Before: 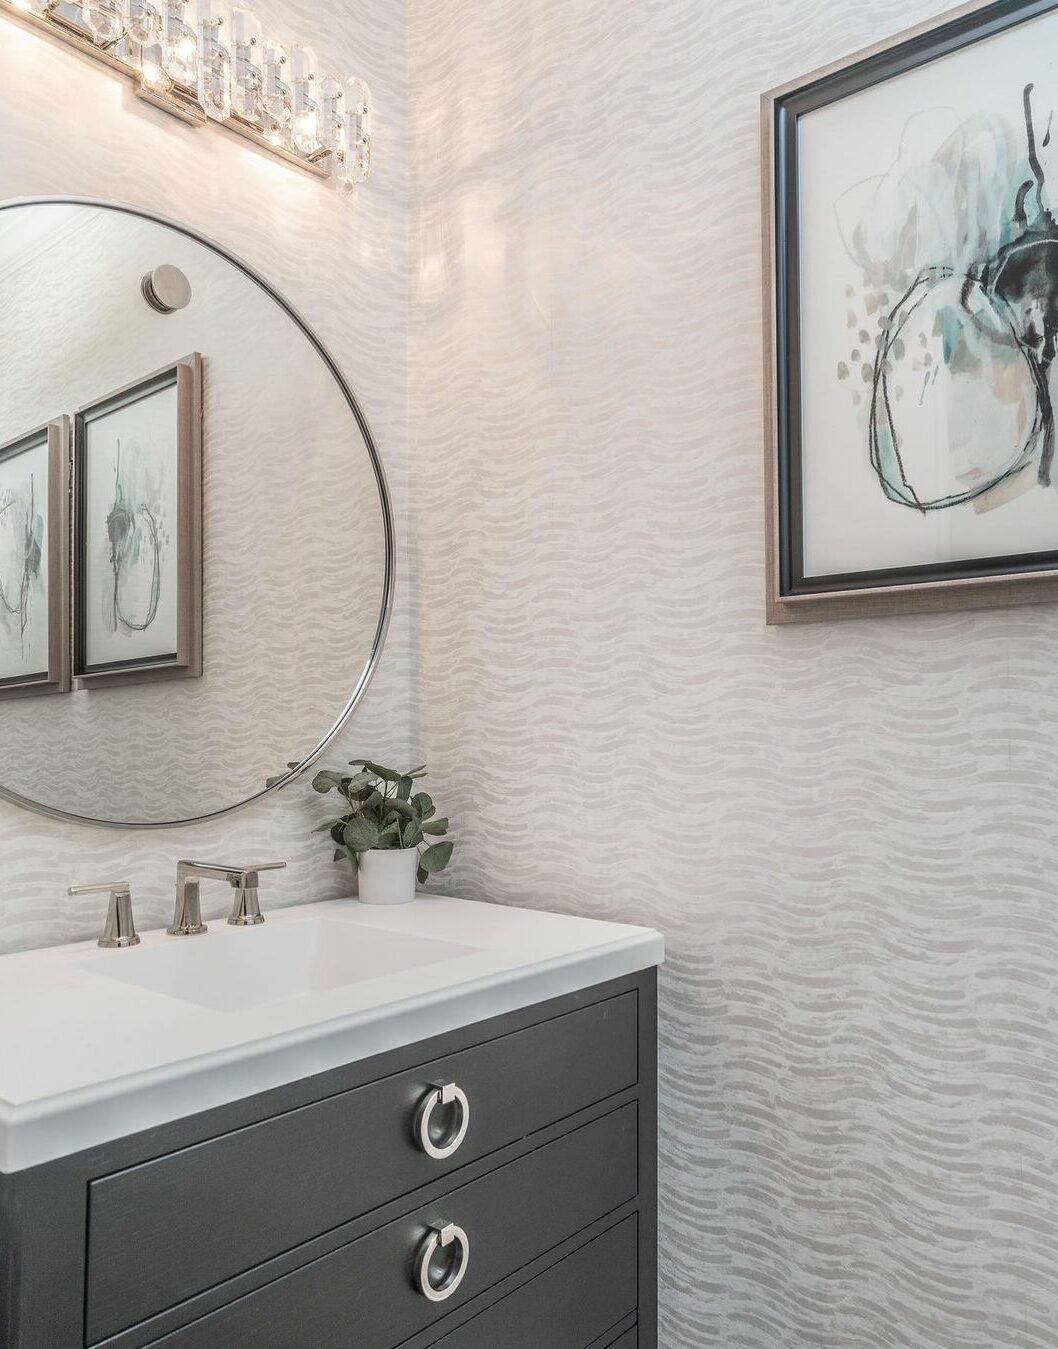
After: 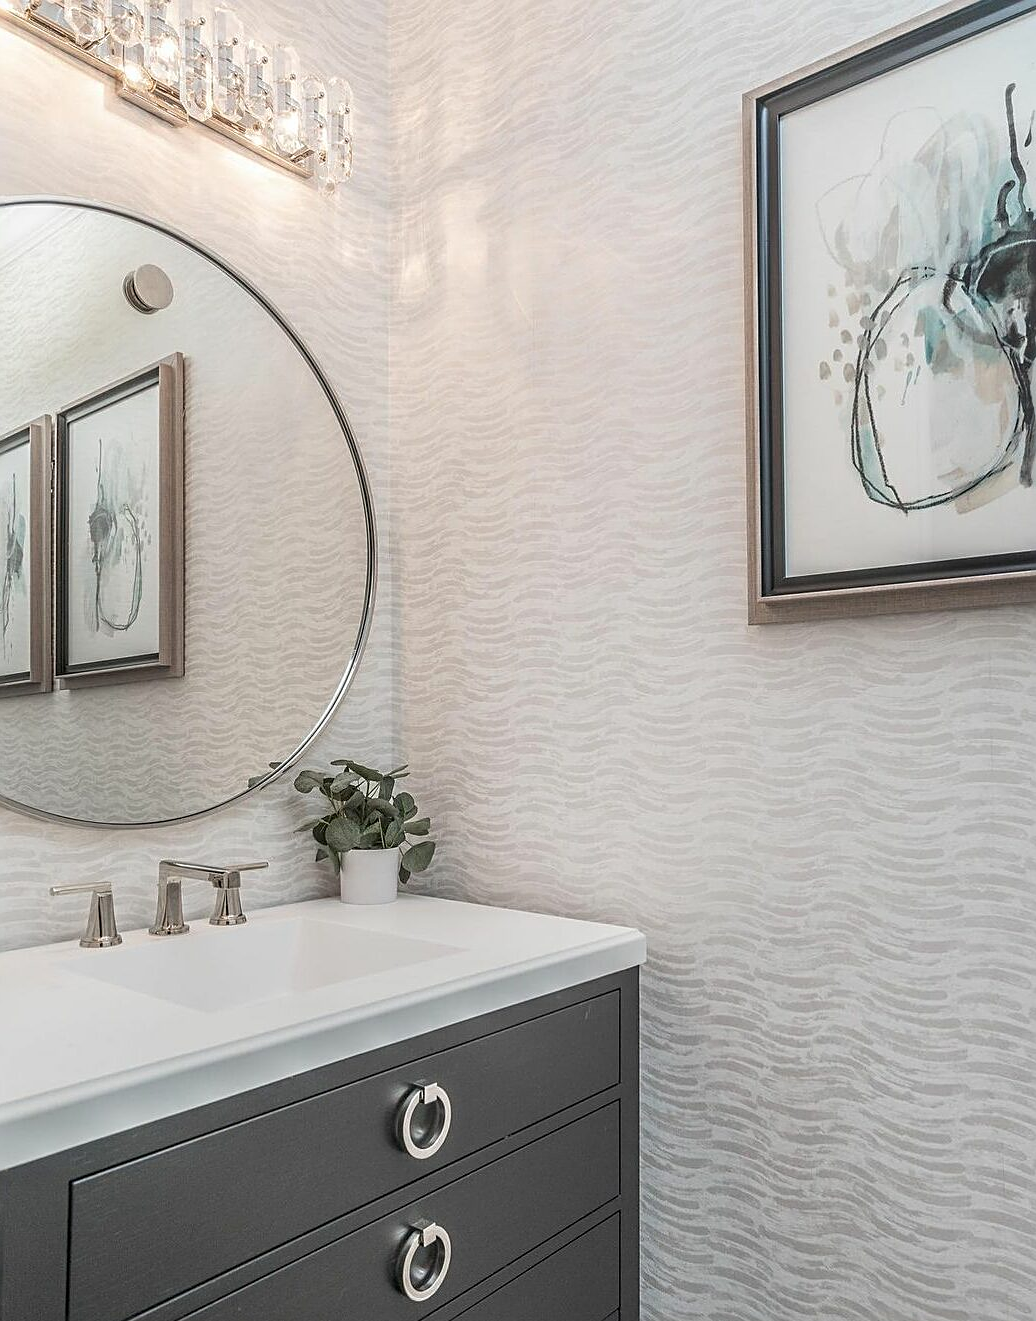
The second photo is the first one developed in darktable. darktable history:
sharpen: on, module defaults
crop: left 1.743%, right 0.268%, bottom 2.011%
